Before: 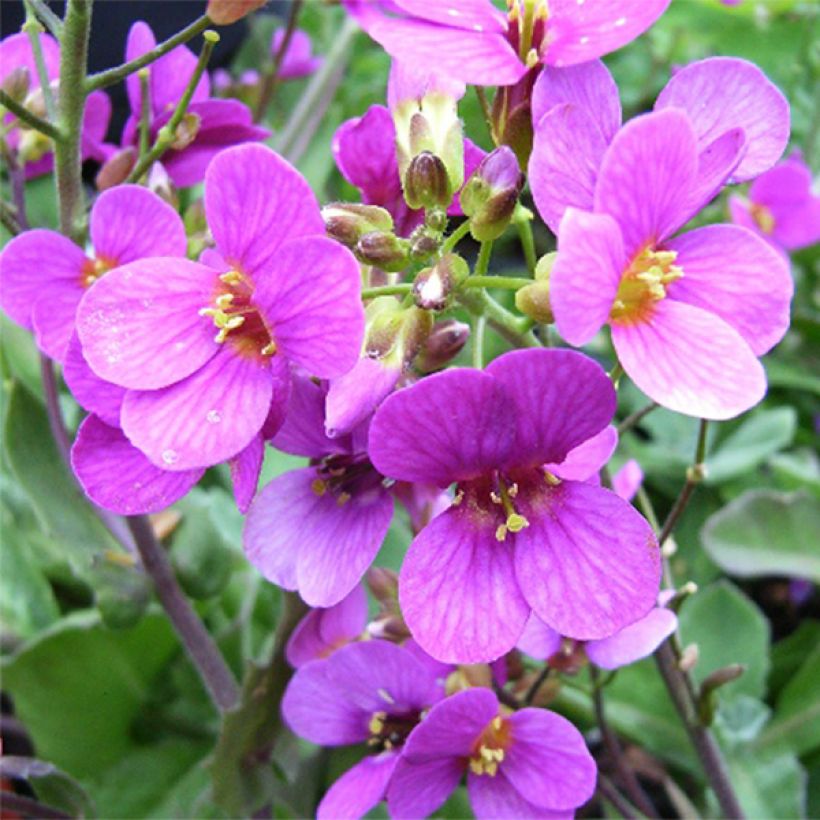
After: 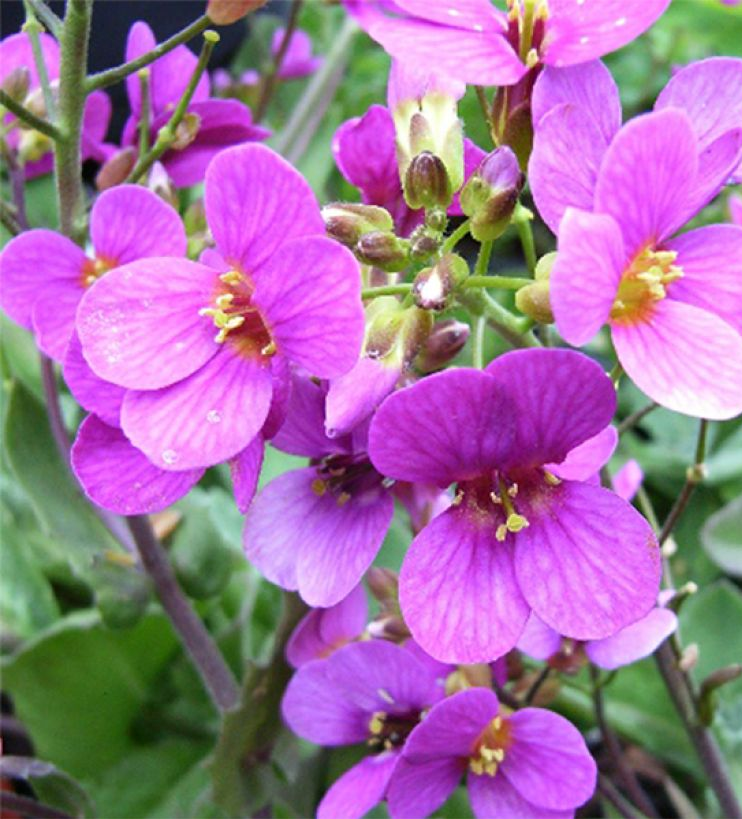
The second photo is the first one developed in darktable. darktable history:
crop: right 9.481%, bottom 0.03%
exposure: black level correction 0.001, compensate exposure bias true, compensate highlight preservation false
tone equalizer: on, module defaults
